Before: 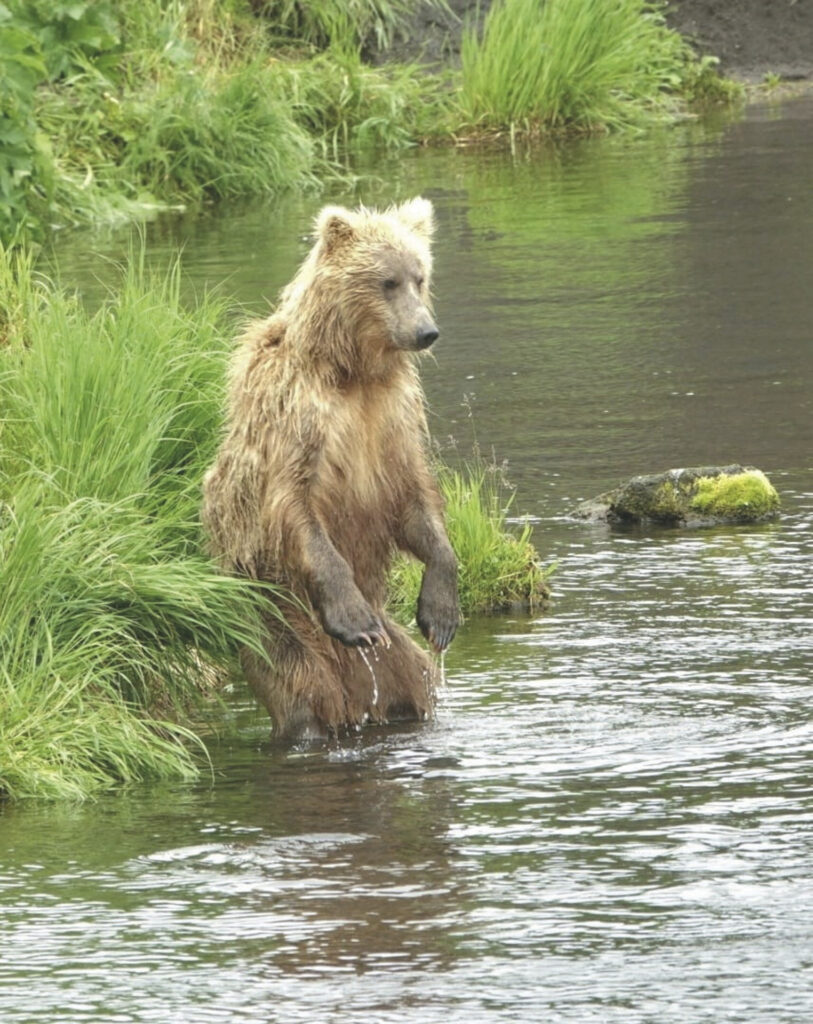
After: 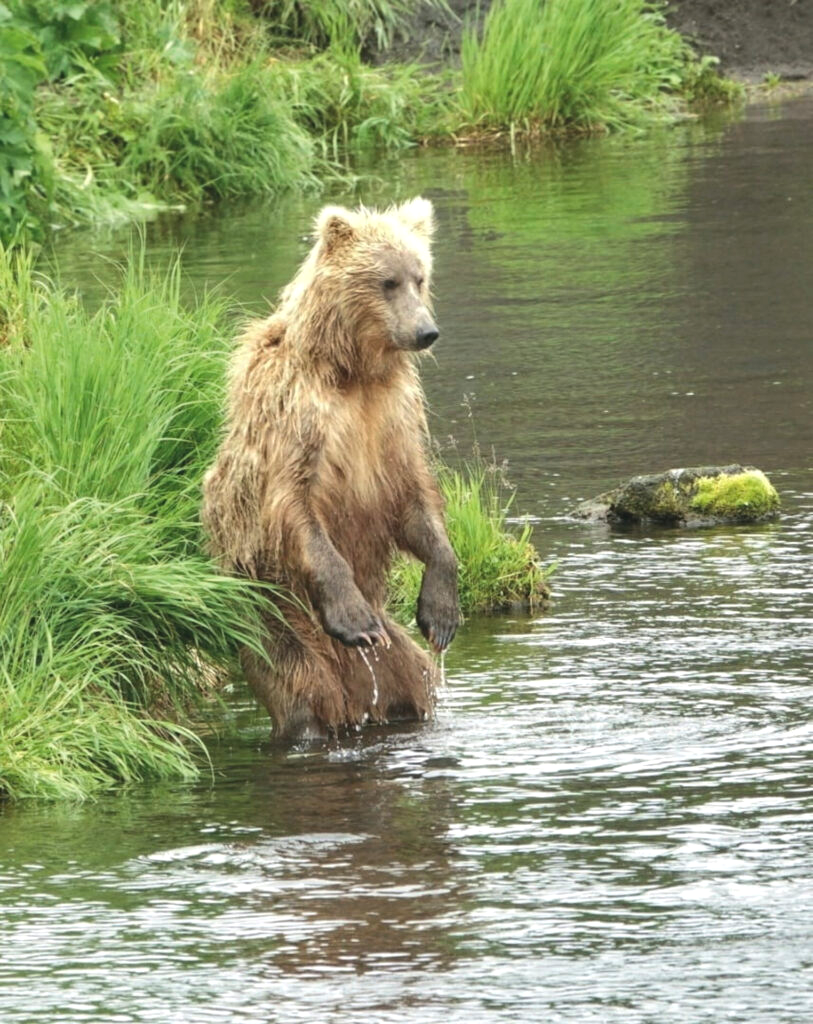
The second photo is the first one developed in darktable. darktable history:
exposure: exposure -0.242 EV, compensate highlight preservation false
tone equalizer: -8 EV -0.417 EV, -7 EV -0.389 EV, -6 EV -0.333 EV, -5 EV -0.222 EV, -3 EV 0.222 EV, -2 EV 0.333 EV, -1 EV 0.389 EV, +0 EV 0.417 EV, edges refinement/feathering 500, mask exposure compensation -1.57 EV, preserve details no
